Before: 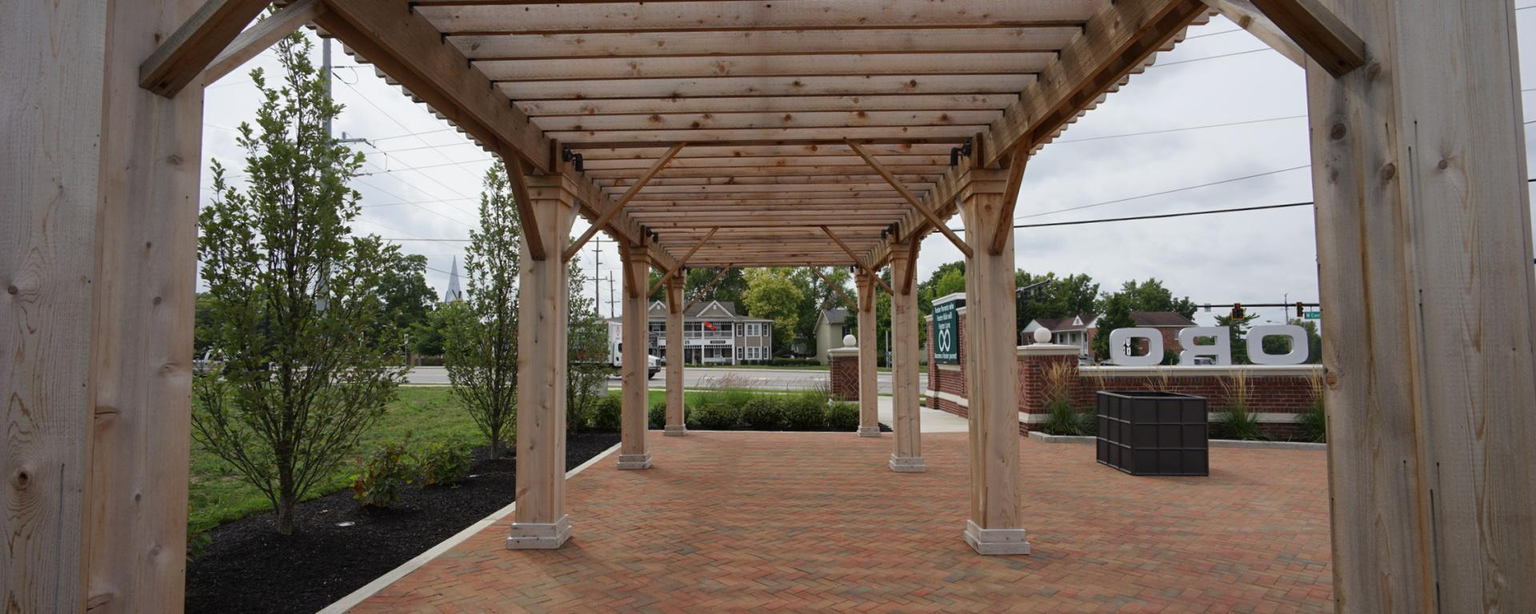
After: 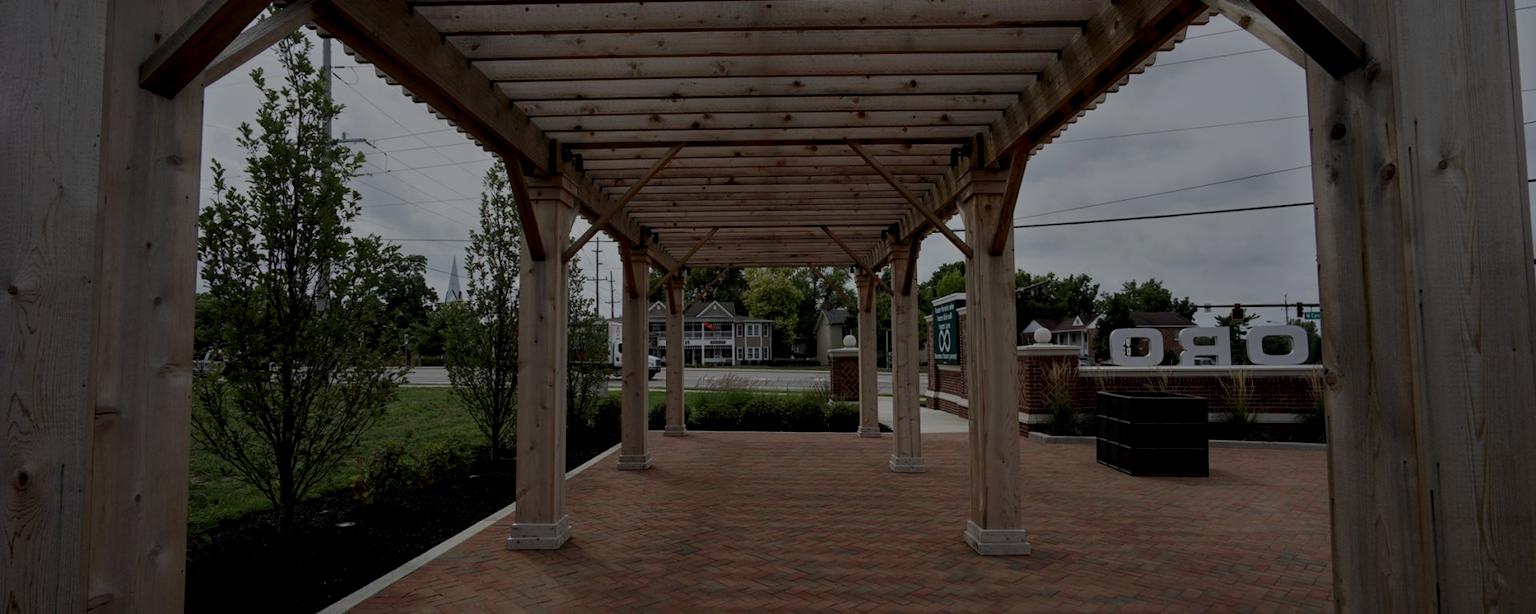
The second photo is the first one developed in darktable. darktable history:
local contrast: highlights 123%, shadows 126%, detail 140%, midtone range 0.254
white balance: red 0.986, blue 1.01
tone equalizer: -8 EV -2 EV, -7 EV -2 EV, -6 EV -2 EV, -5 EV -2 EV, -4 EV -2 EV, -3 EV -2 EV, -2 EV -2 EV, -1 EV -1.63 EV, +0 EV -2 EV
